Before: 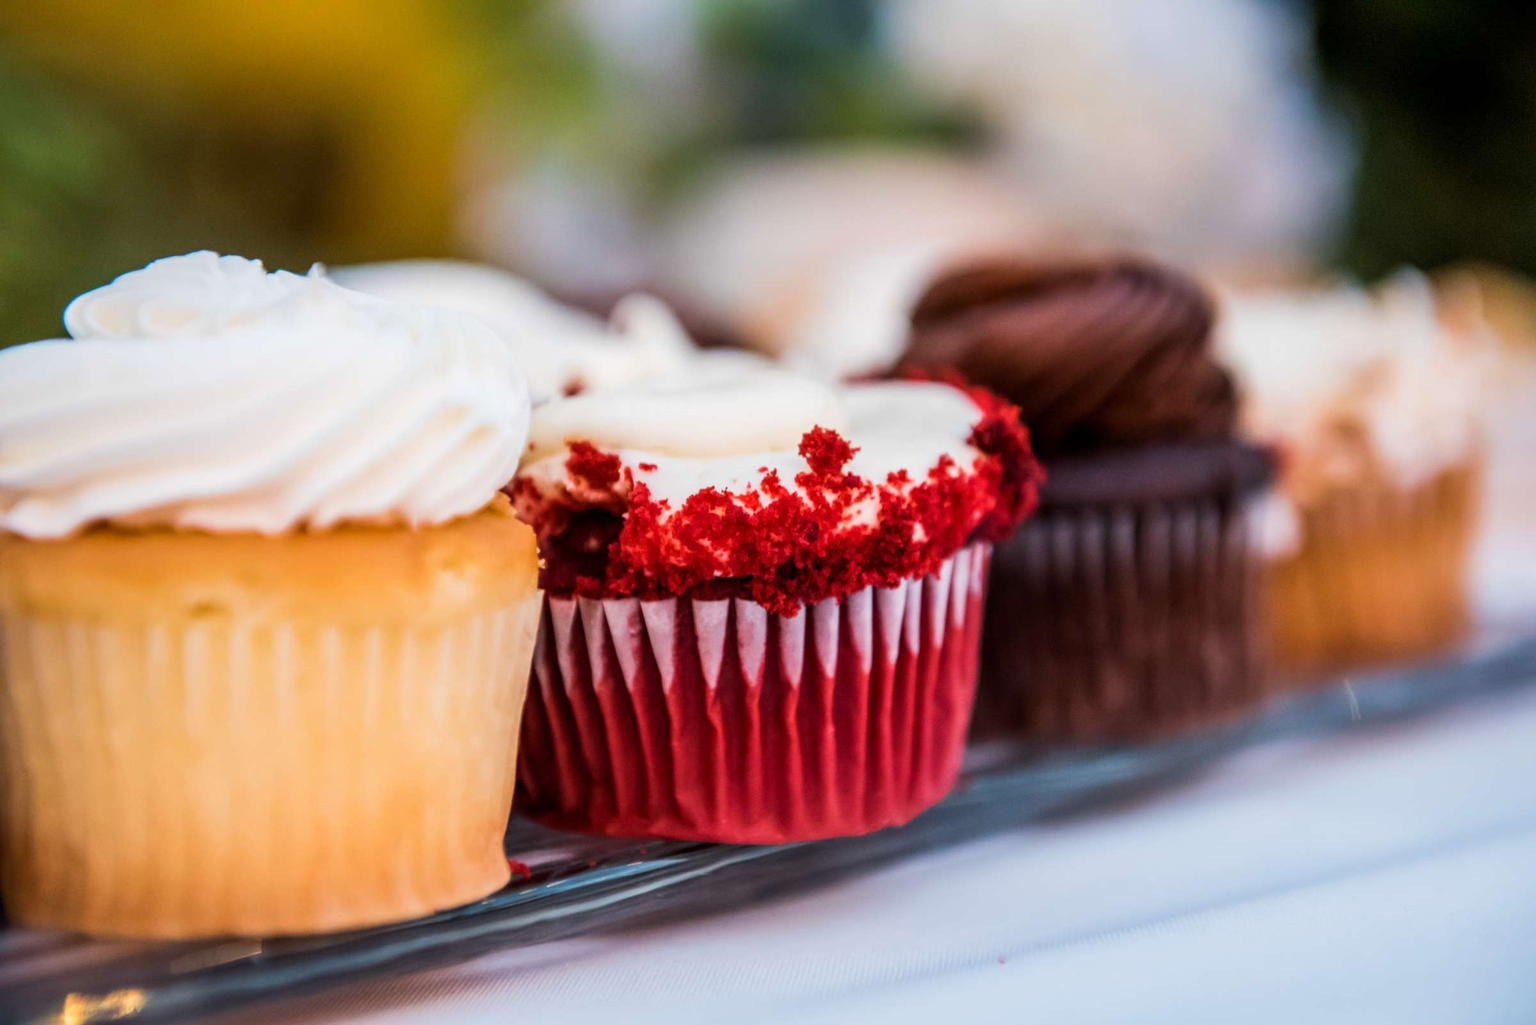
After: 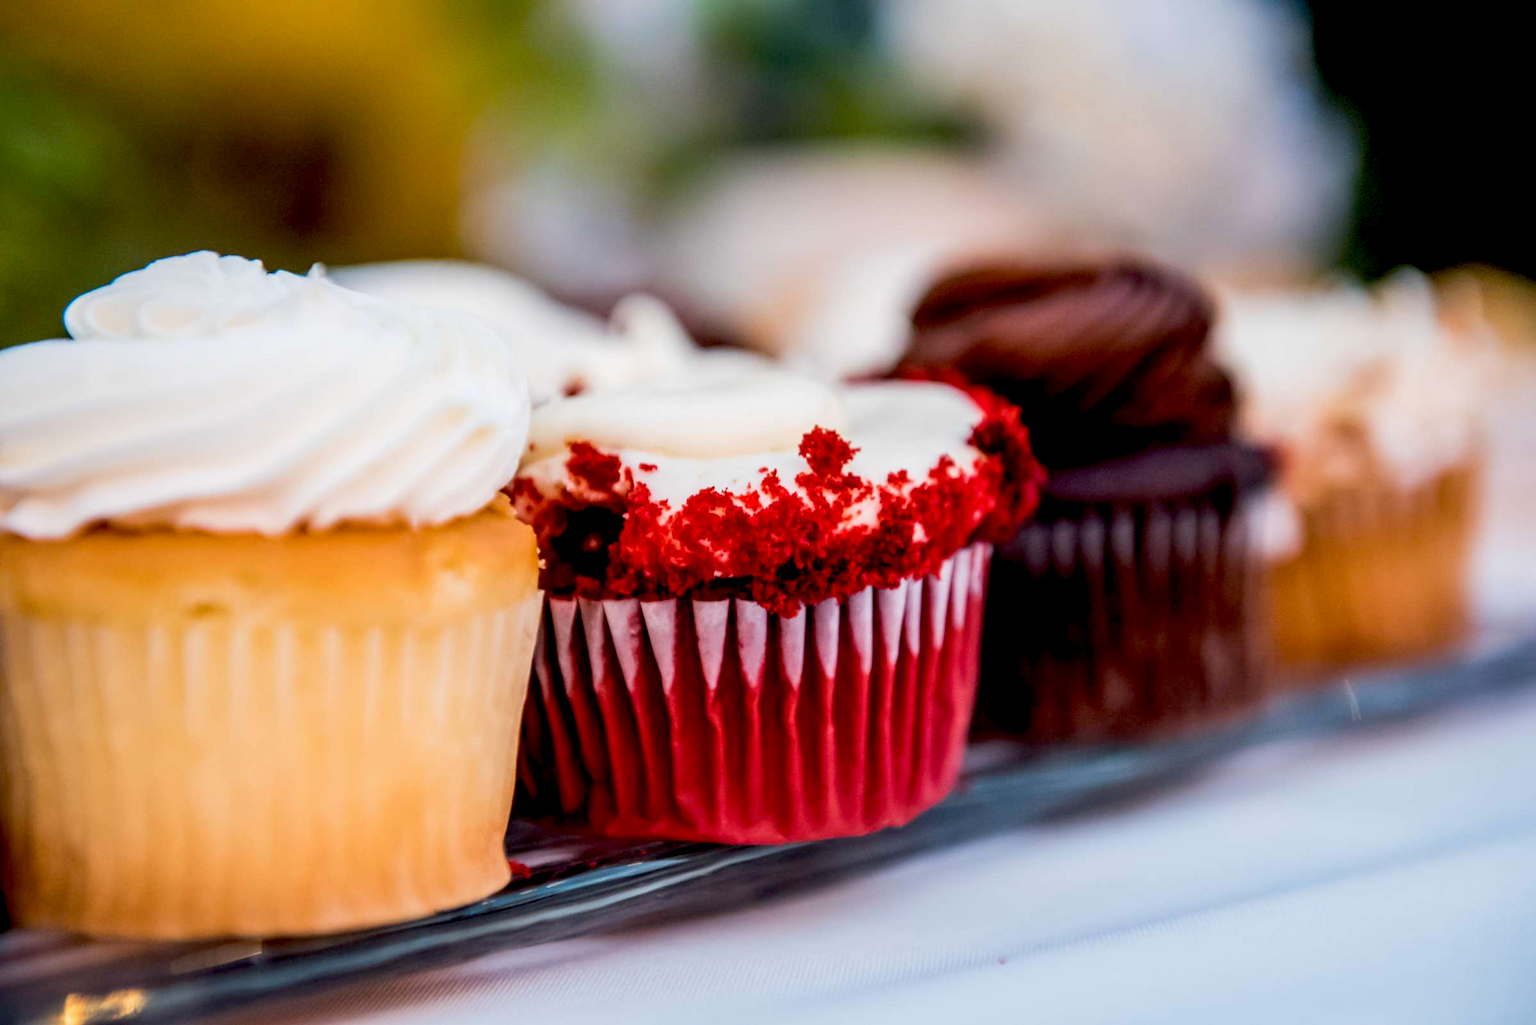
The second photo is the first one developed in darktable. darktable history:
exposure: black level correction 0.017, exposure -0.005 EV, compensate highlight preservation false
